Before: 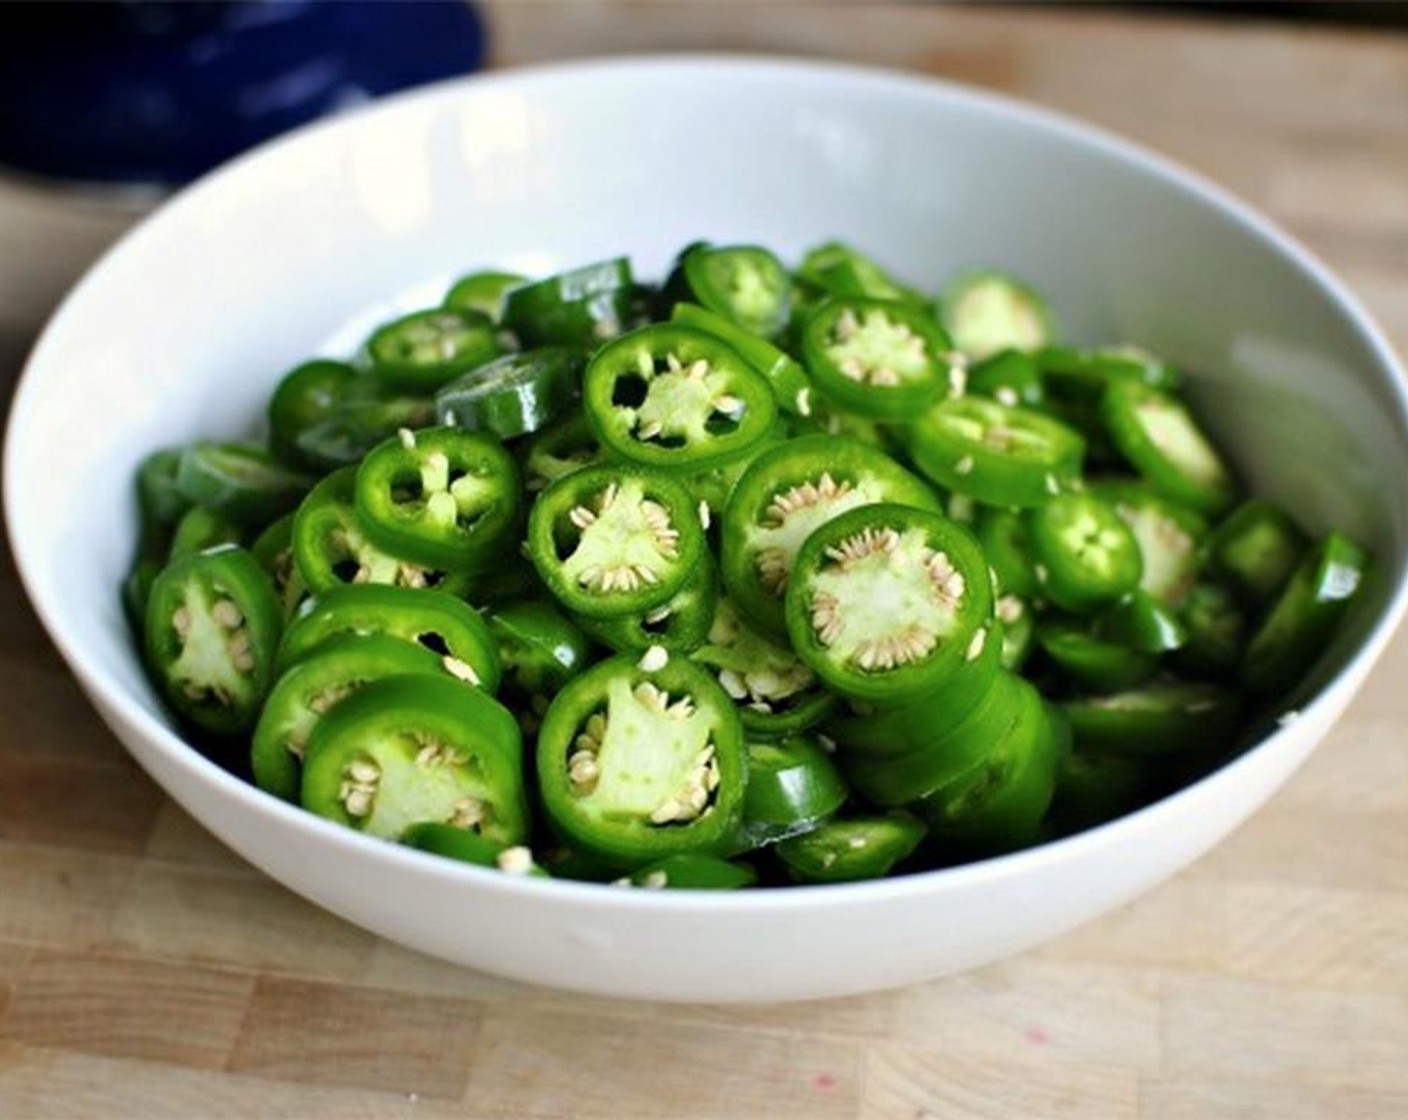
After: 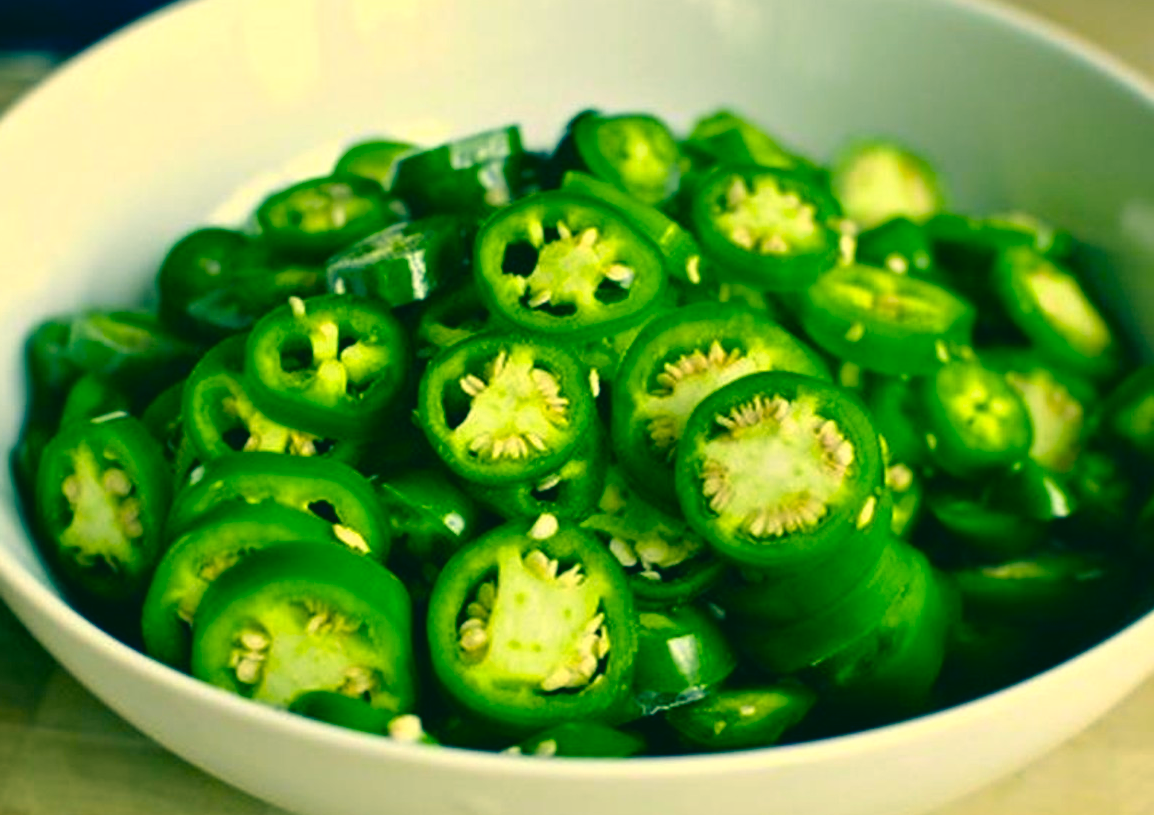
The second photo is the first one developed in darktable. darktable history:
color correction: highlights a* 1.83, highlights b* 34.02, shadows a* -36.68, shadows b* -5.48
color balance rgb: perceptual saturation grading › global saturation 20%, global vibrance 20%
white balance: red 1, blue 1
crop: left 7.856%, top 11.836%, right 10.12%, bottom 15.387%
